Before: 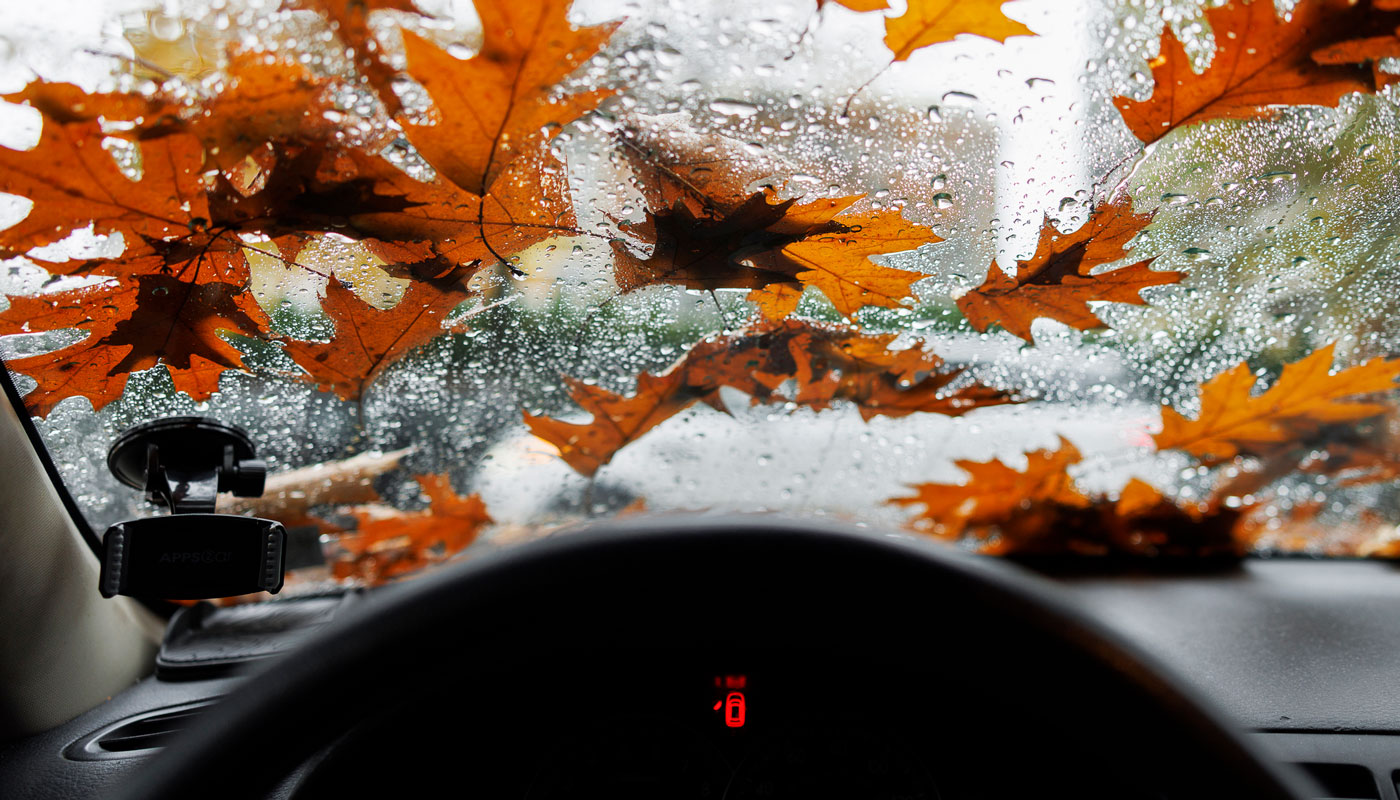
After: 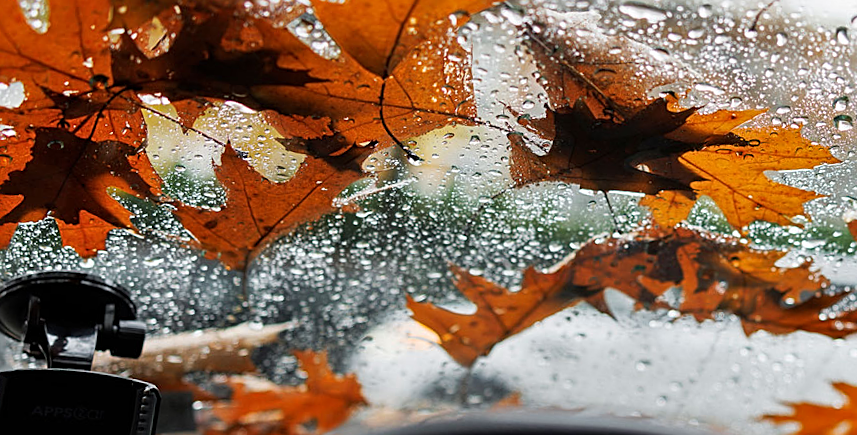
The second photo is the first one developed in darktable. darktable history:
crop and rotate: angle -4.99°, left 2.122%, top 6.945%, right 27.566%, bottom 30.519%
sharpen: on, module defaults
shadows and highlights: shadows 20.91, highlights -35.45, soften with gaussian
